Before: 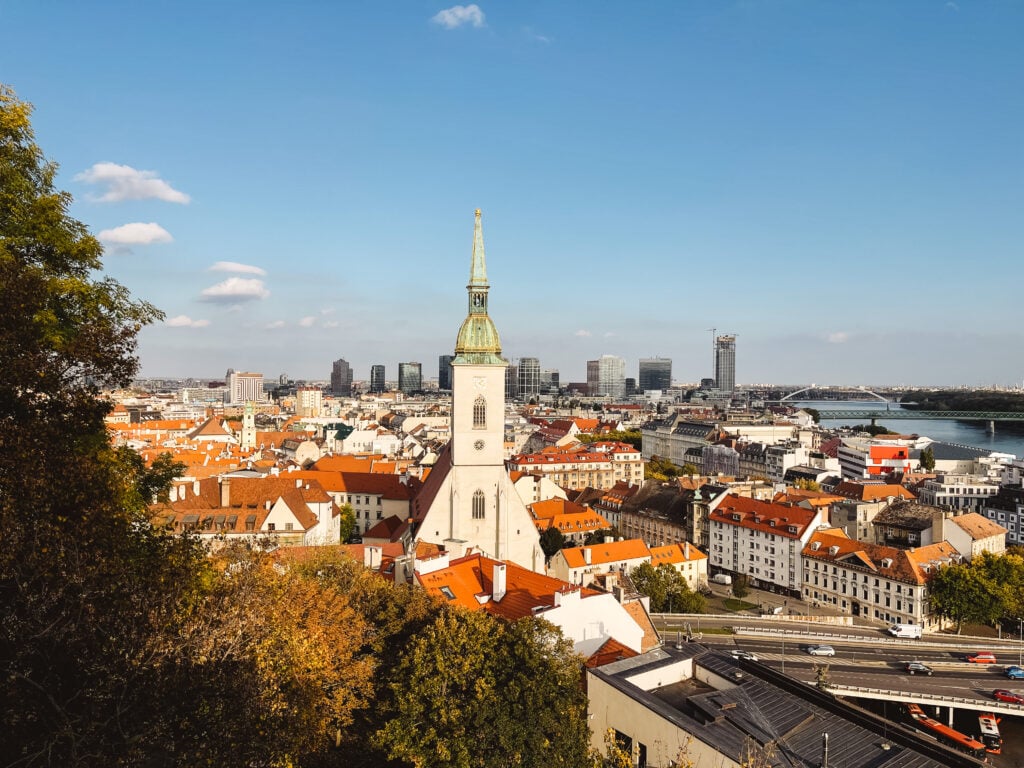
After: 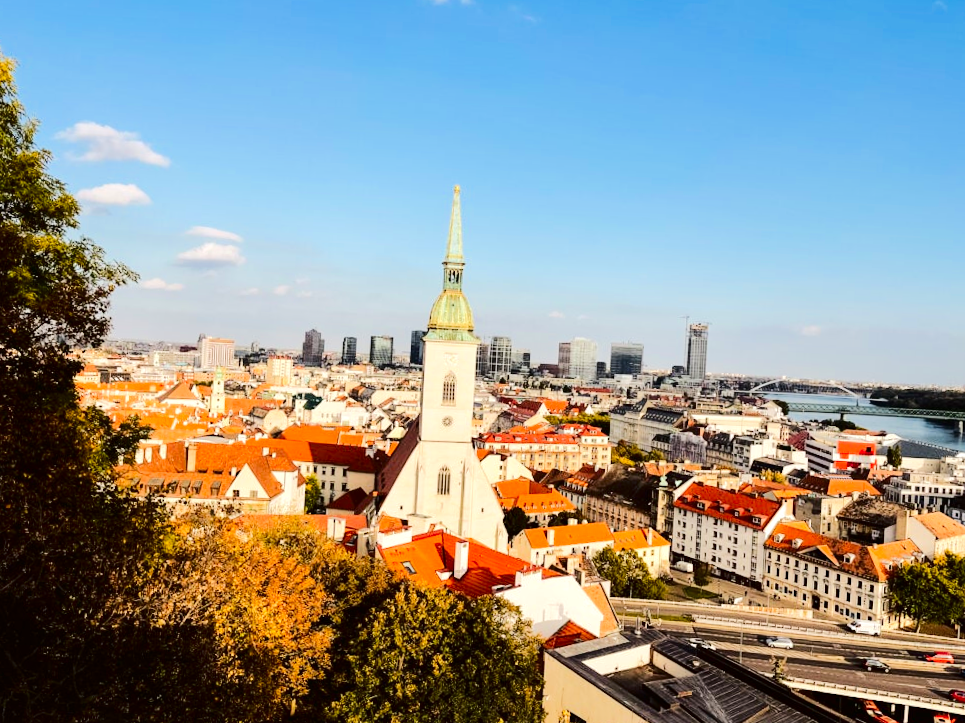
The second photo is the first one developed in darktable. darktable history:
tone equalizer: -7 EV 0.154 EV, -6 EV 0.607 EV, -5 EV 1.13 EV, -4 EV 1.34 EV, -3 EV 1.15 EV, -2 EV 0.6 EV, -1 EV 0.148 EV, edges refinement/feathering 500, mask exposure compensation -1.57 EV, preserve details no
crop and rotate: angle -2.66°
contrast brightness saturation: contrast 0.133, brightness -0.234, saturation 0.143
